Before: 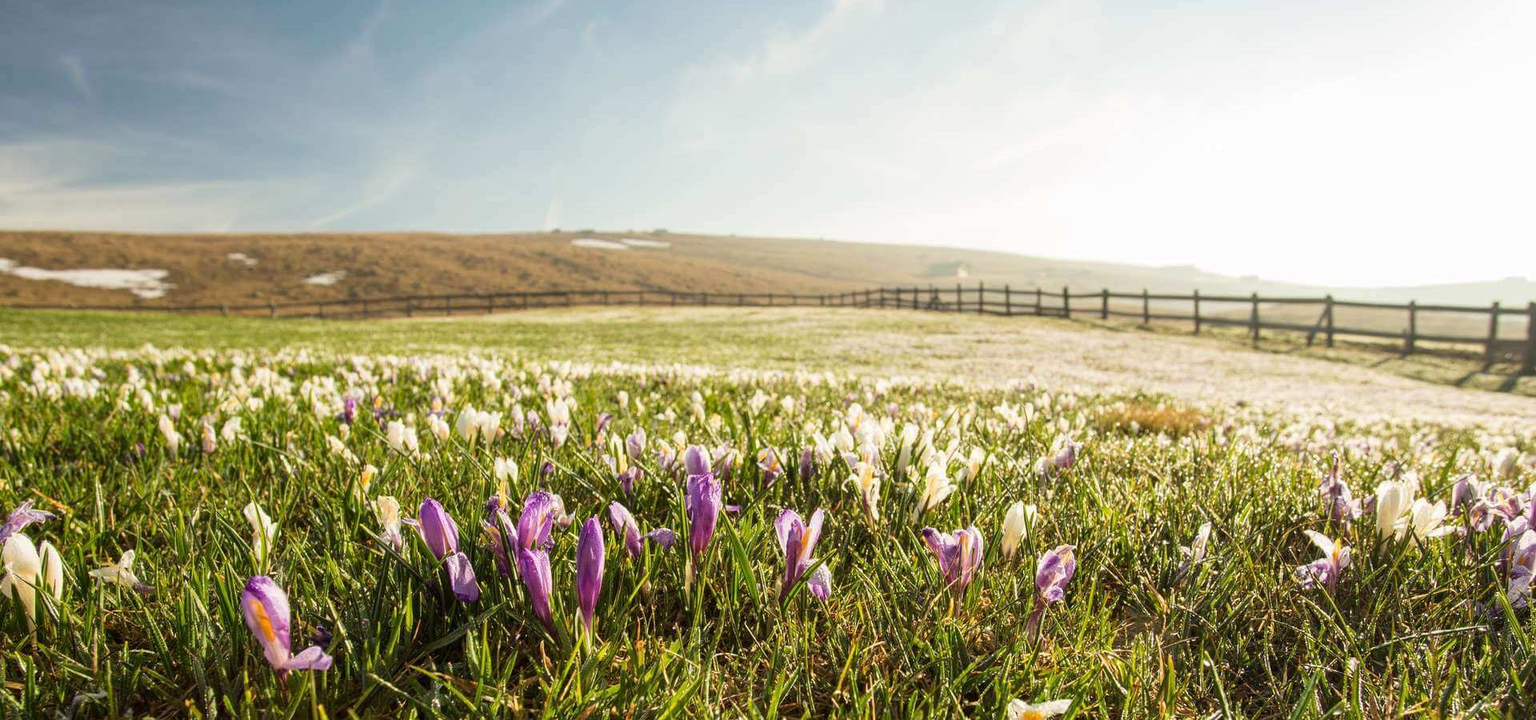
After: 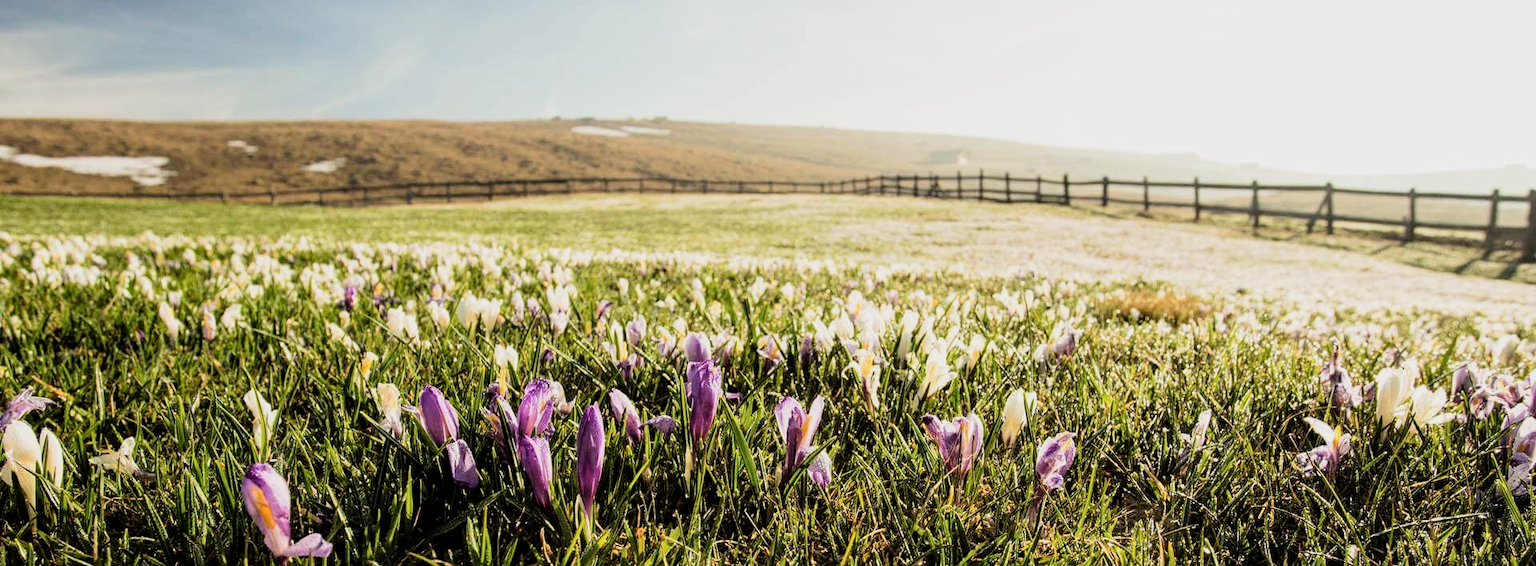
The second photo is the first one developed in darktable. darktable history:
crop and rotate: top 15.774%, bottom 5.506%
filmic rgb: black relative exposure -5 EV, white relative exposure 3.5 EV, hardness 3.19, contrast 1.4, highlights saturation mix -50%
